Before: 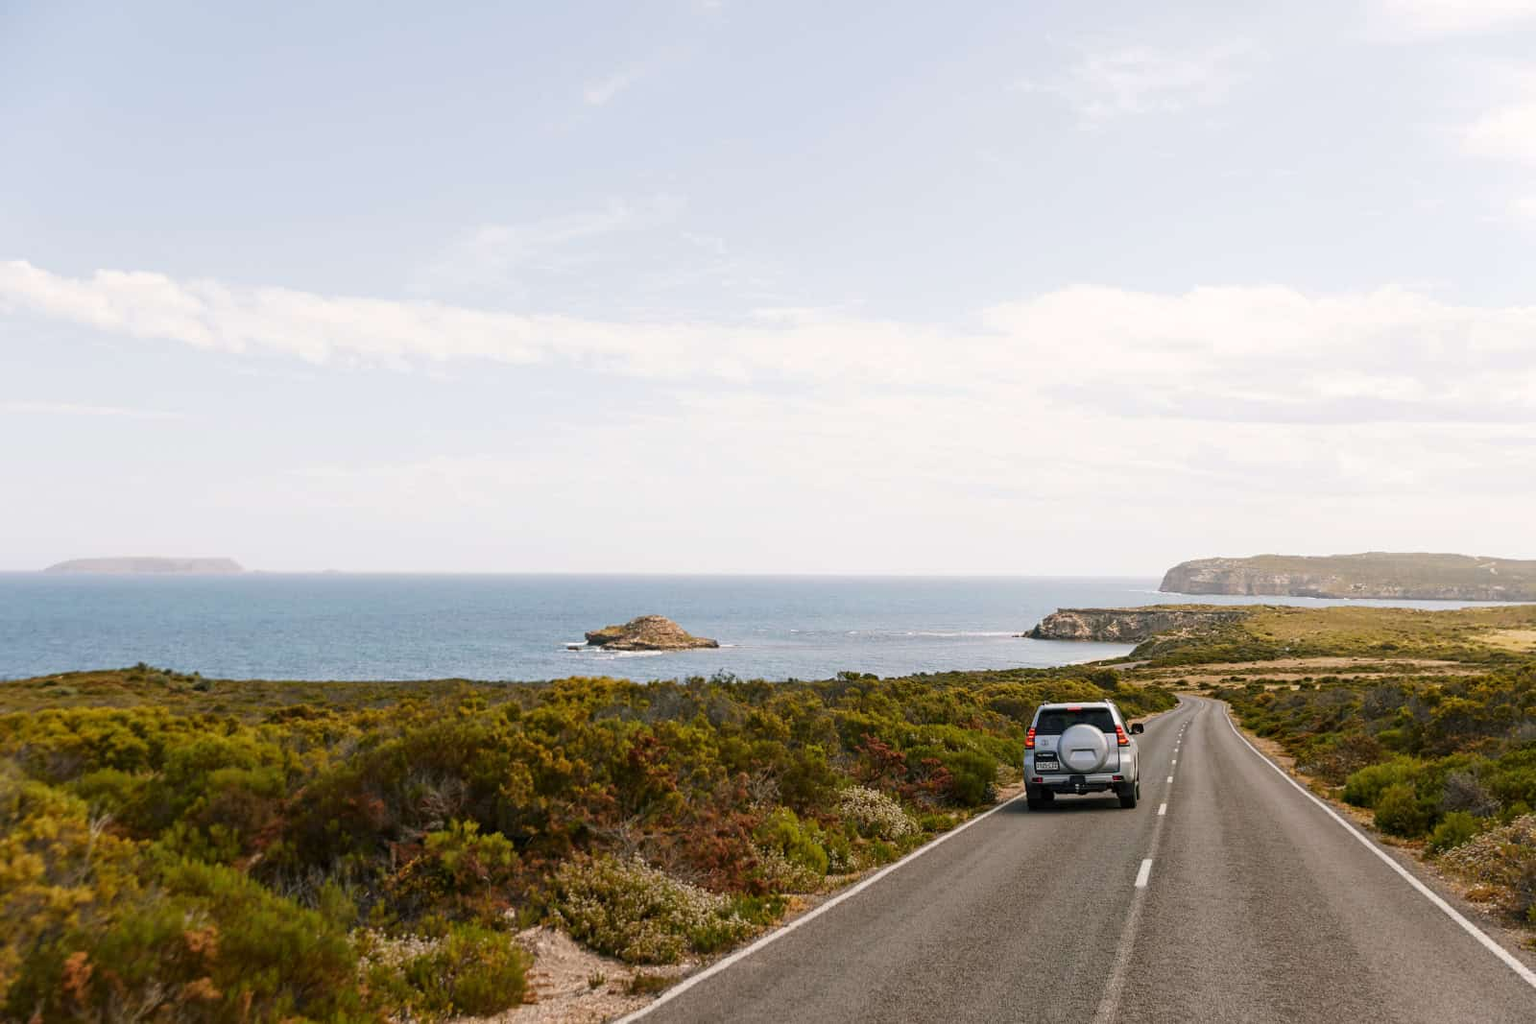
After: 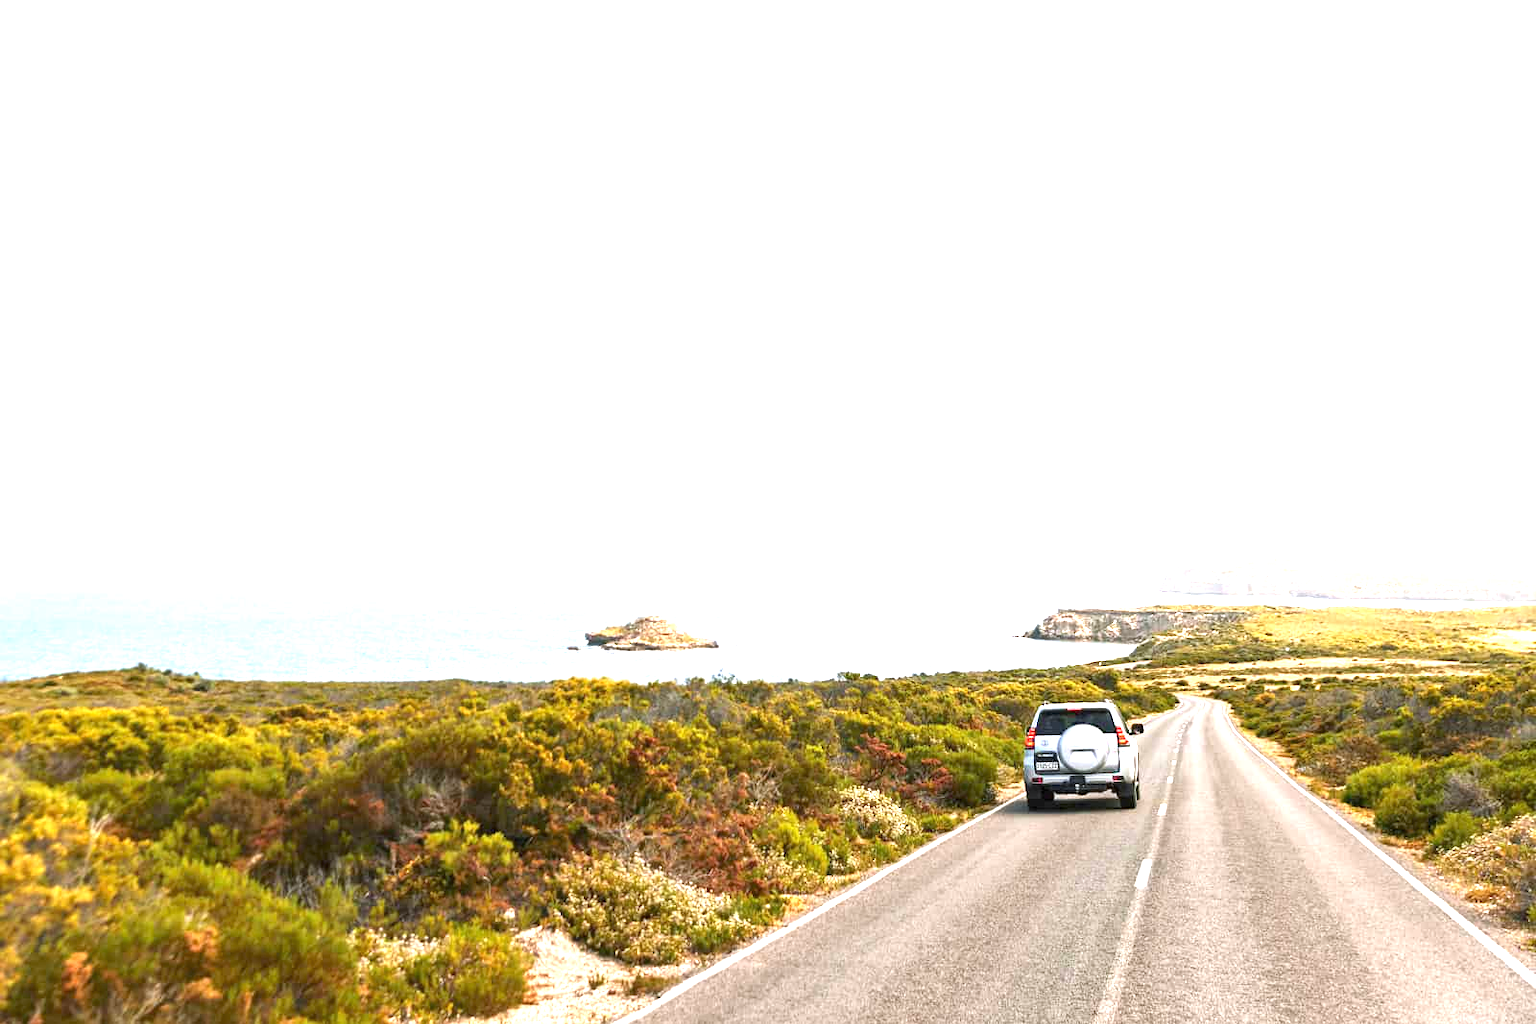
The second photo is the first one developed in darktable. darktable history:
white balance: red 0.983, blue 1.036
exposure: black level correction 0, exposure 1.9 EV, compensate highlight preservation false
